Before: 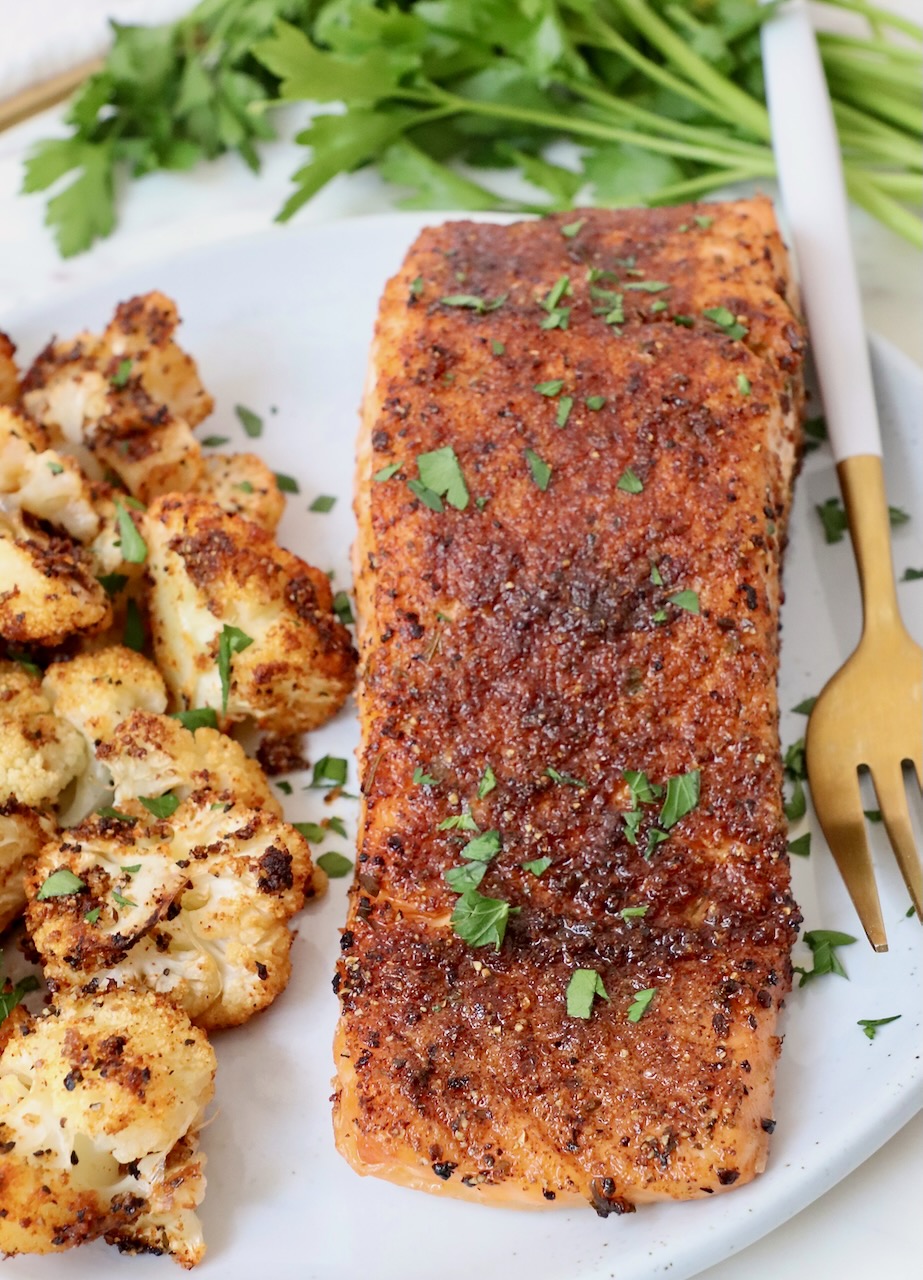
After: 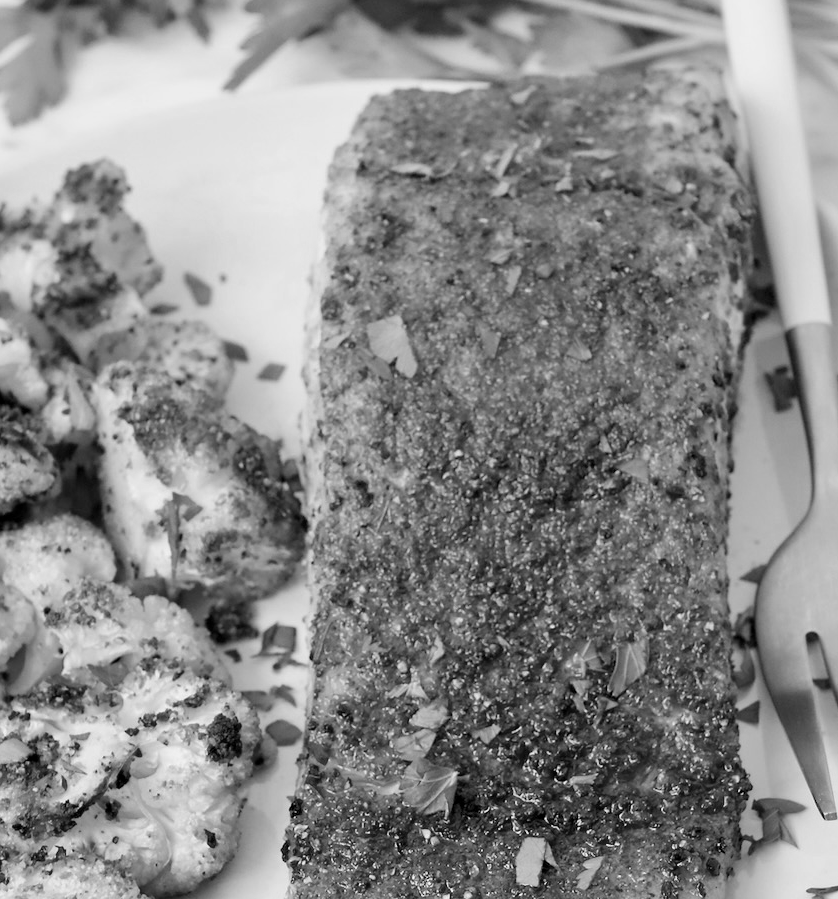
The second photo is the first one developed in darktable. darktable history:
crop: left 5.596%, top 10.314%, right 3.534%, bottom 19.395%
monochrome: size 3.1
